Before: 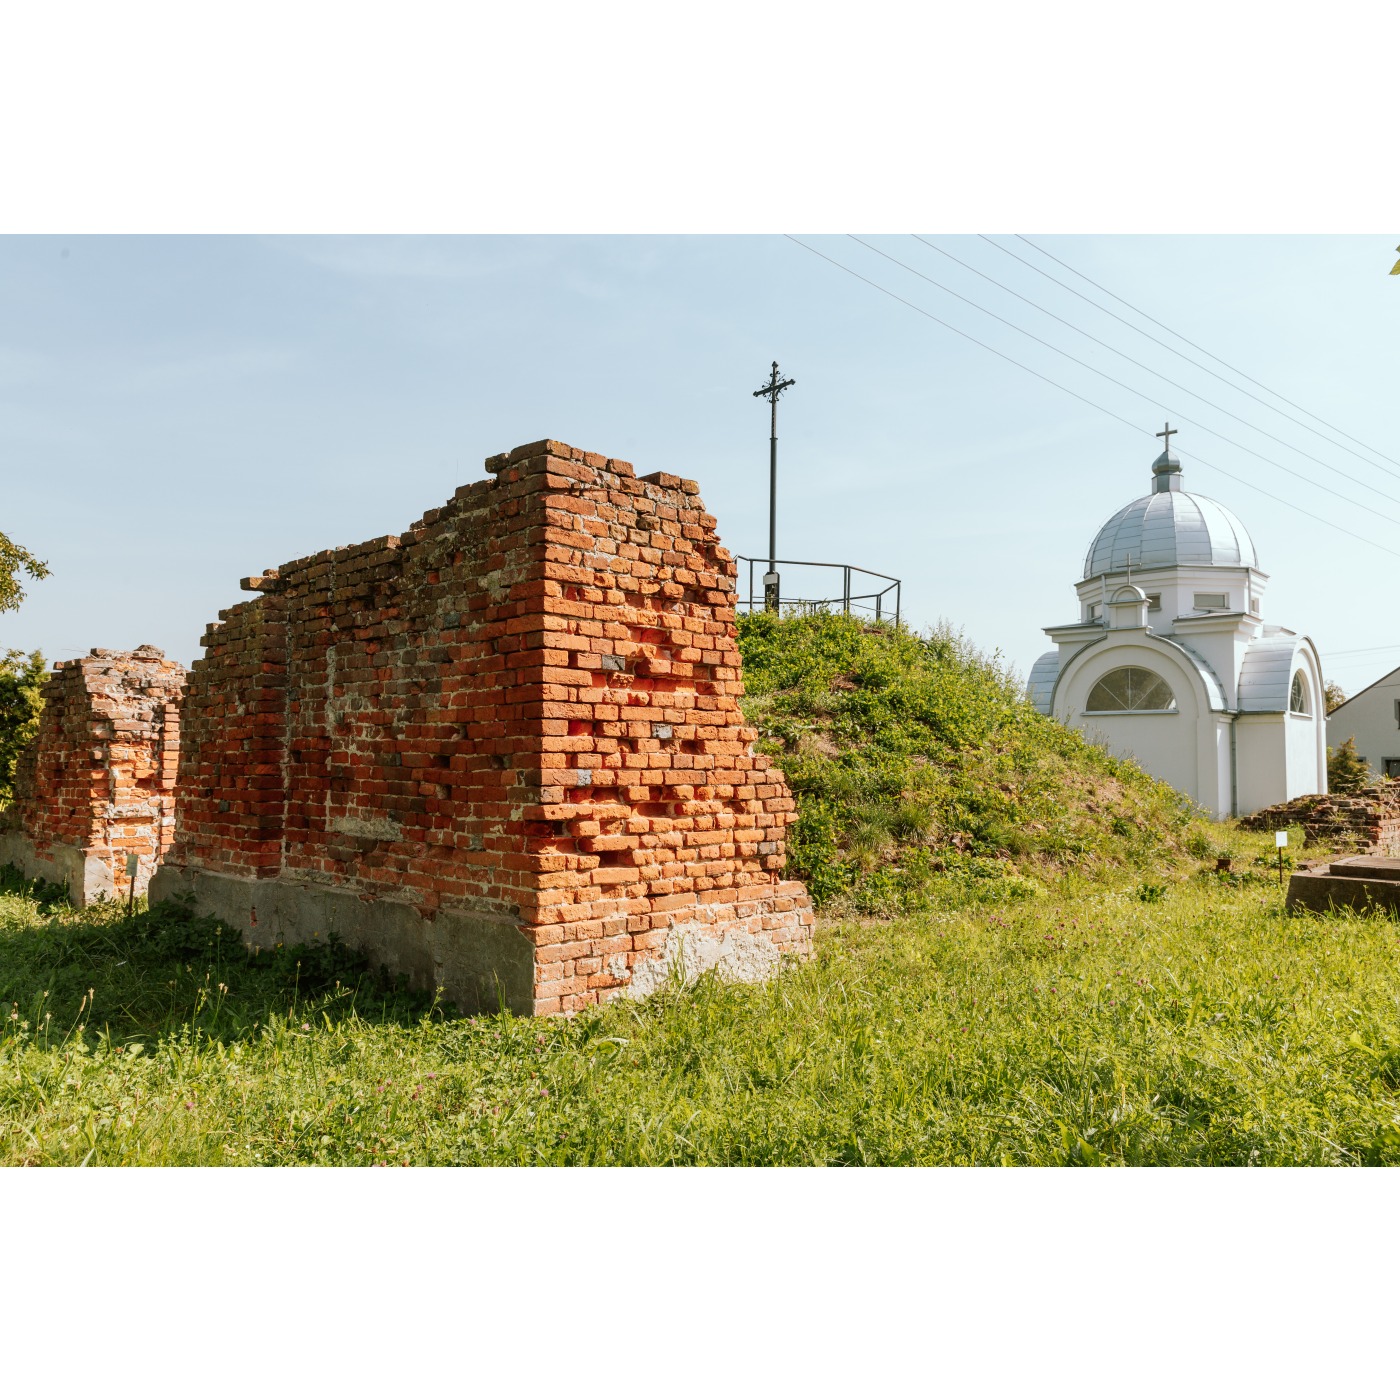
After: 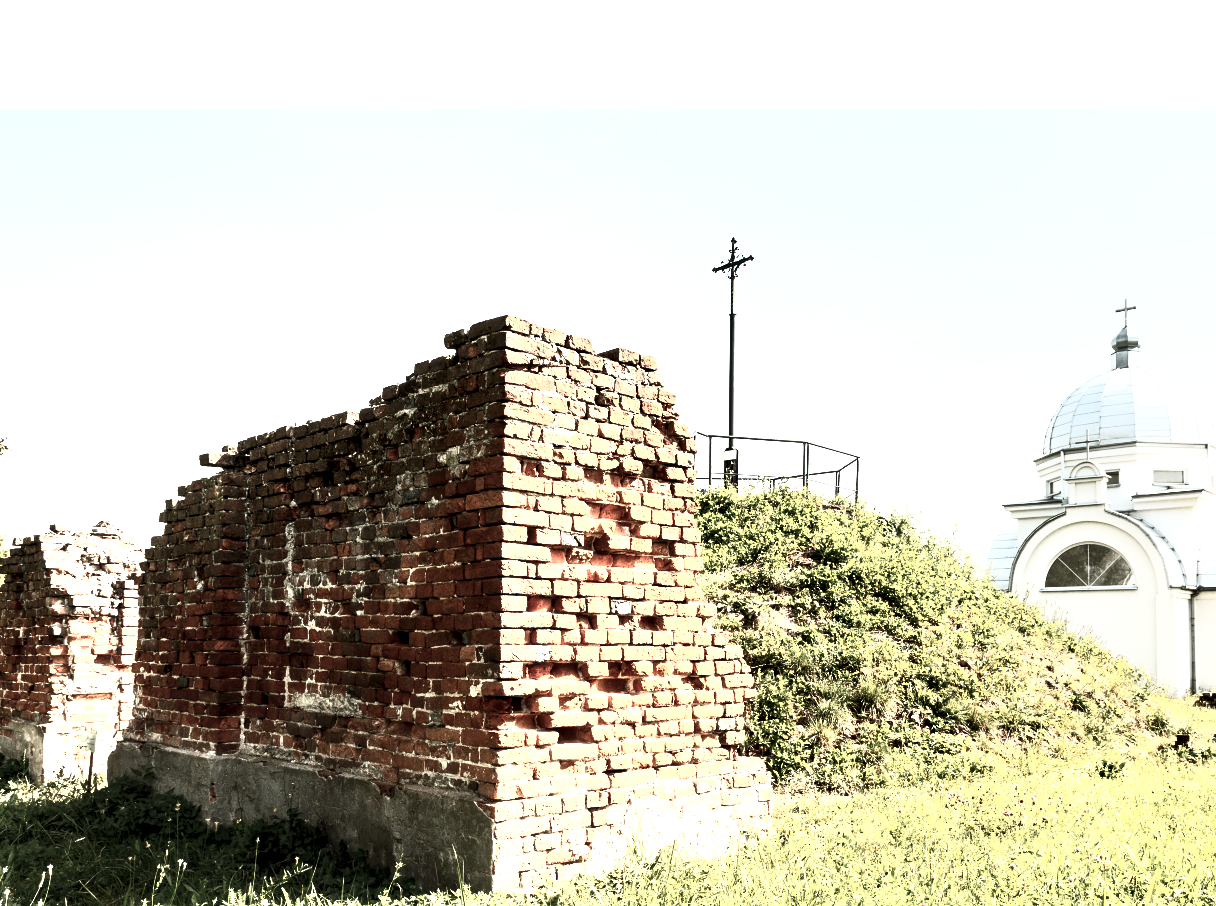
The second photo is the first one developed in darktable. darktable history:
crop: left 2.945%, top 8.869%, right 9.622%, bottom 26.353%
tone equalizer: -8 EV -0.762 EV, -7 EV -0.676 EV, -6 EV -0.633 EV, -5 EV -0.384 EV, -3 EV 0.395 EV, -2 EV 0.6 EV, -1 EV 0.676 EV, +0 EV 0.761 EV, edges refinement/feathering 500, mask exposure compensation -1.57 EV, preserve details no
contrast brightness saturation: contrast 0.574, brightness 0.572, saturation -0.346
local contrast: highlights 164%, shadows 117%, detail 139%, midtone range 0.258
